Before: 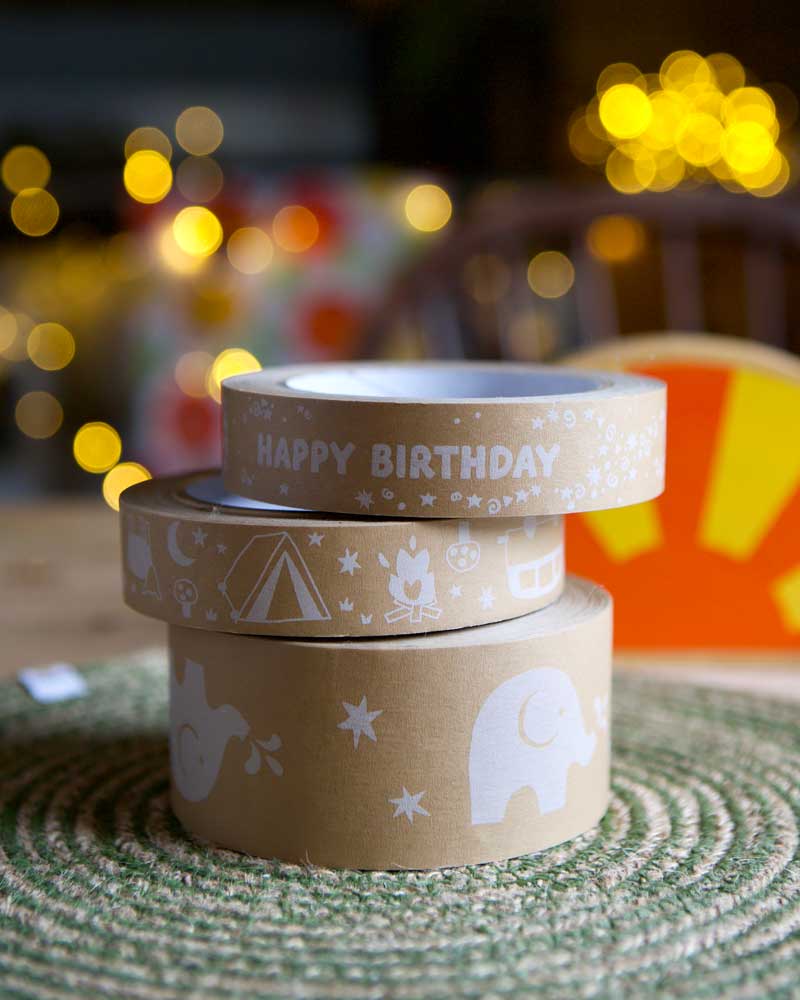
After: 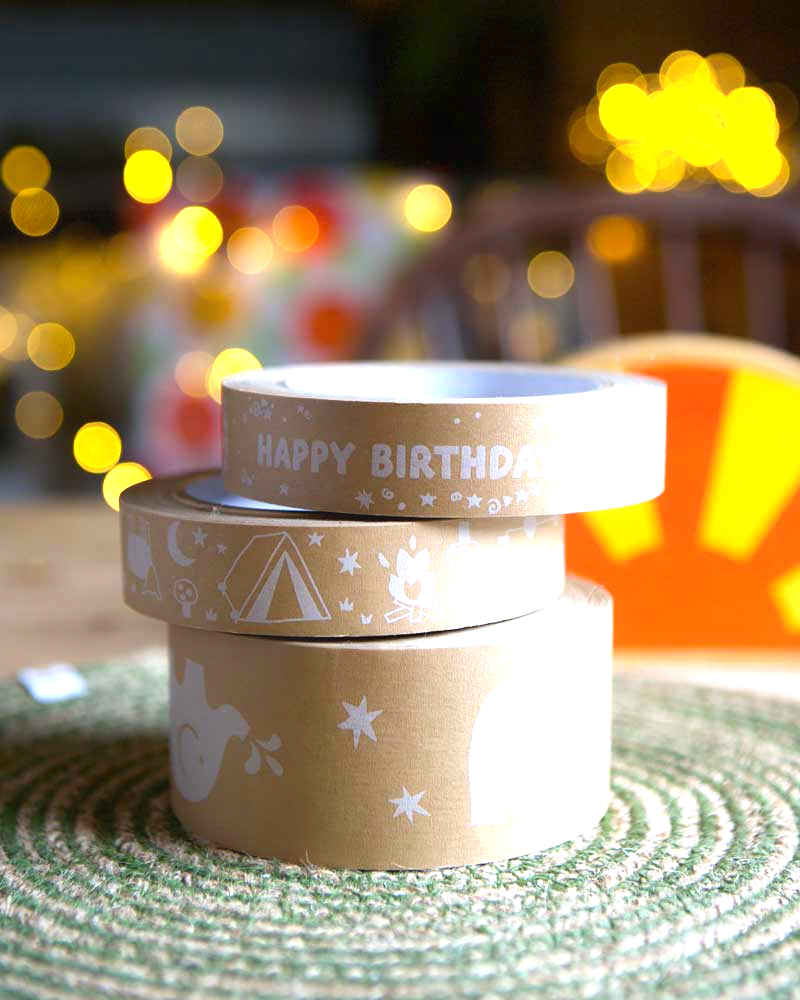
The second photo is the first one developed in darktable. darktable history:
exposure: black level correction 0, exposure 1 EV, compensate highlight preservation false
contrast equalizer: octaves 7, y [[0.5, 0.486, 0.447, 0.446, 0.489, 0.5], [0.5 ×6], [0.5 ×6], [0 ×6], [0 ×6]]
